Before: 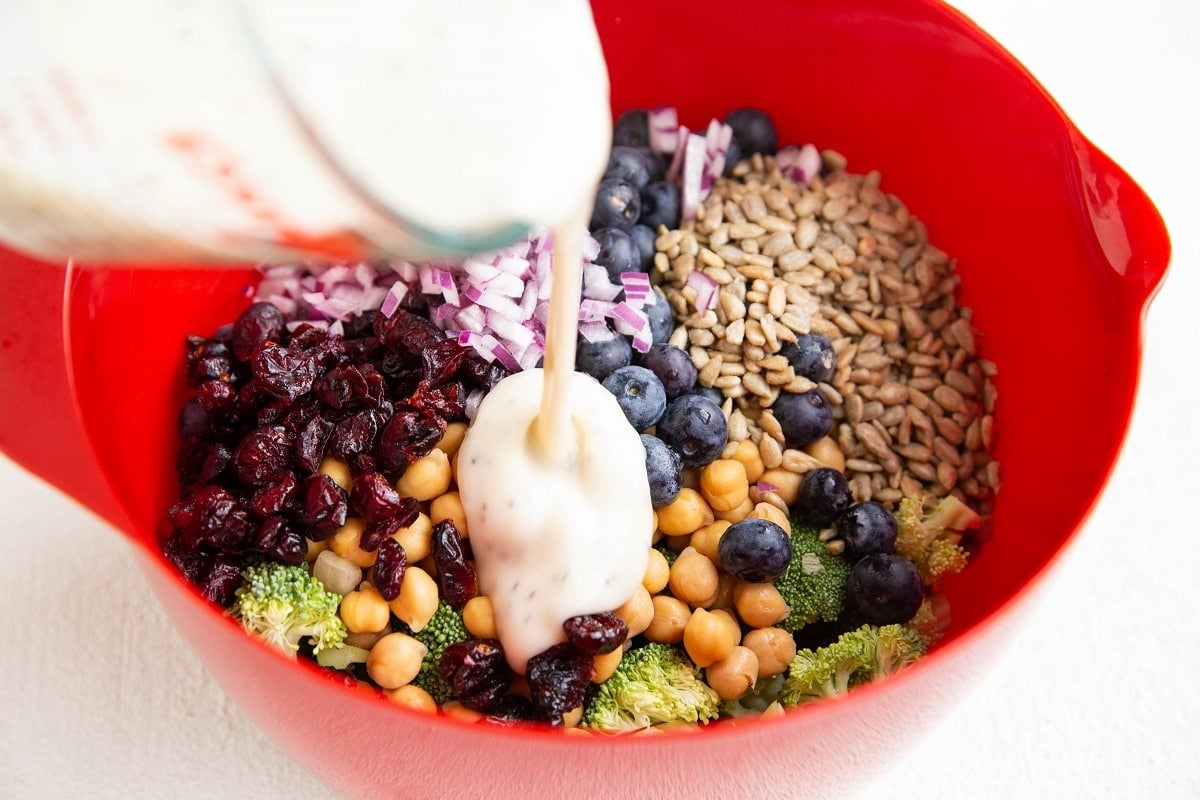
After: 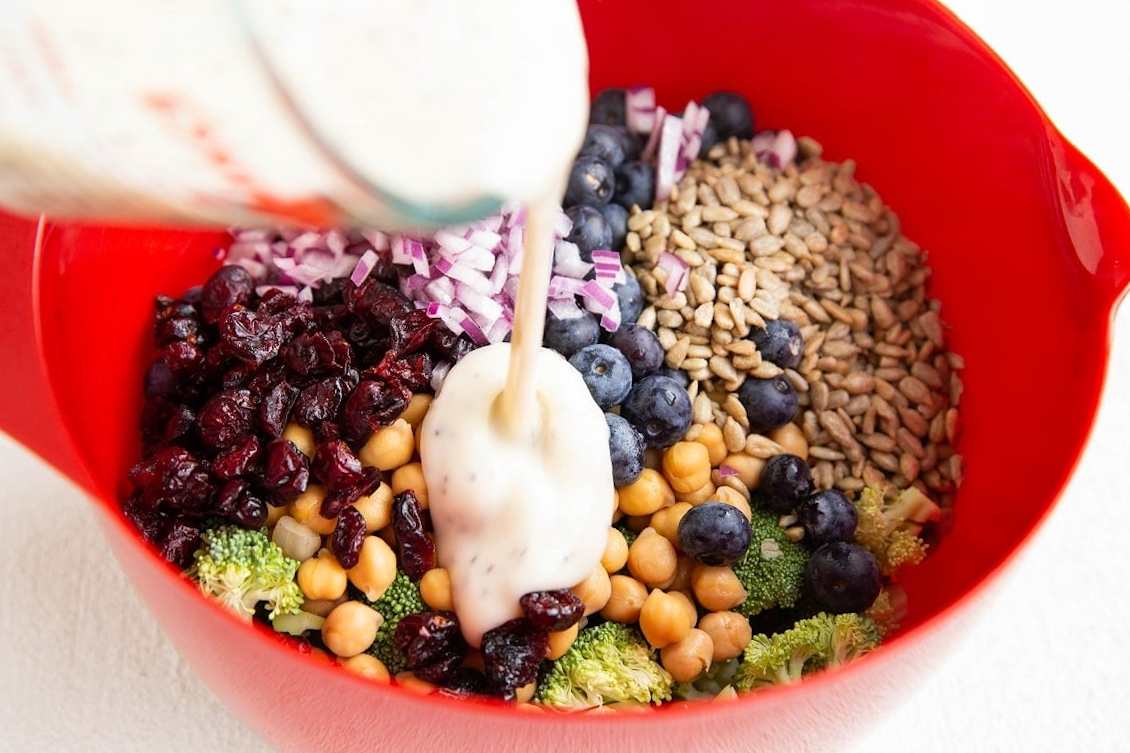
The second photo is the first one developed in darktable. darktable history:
tone equalizer: on, module defaults
crop and rotate: angle -2.38°
